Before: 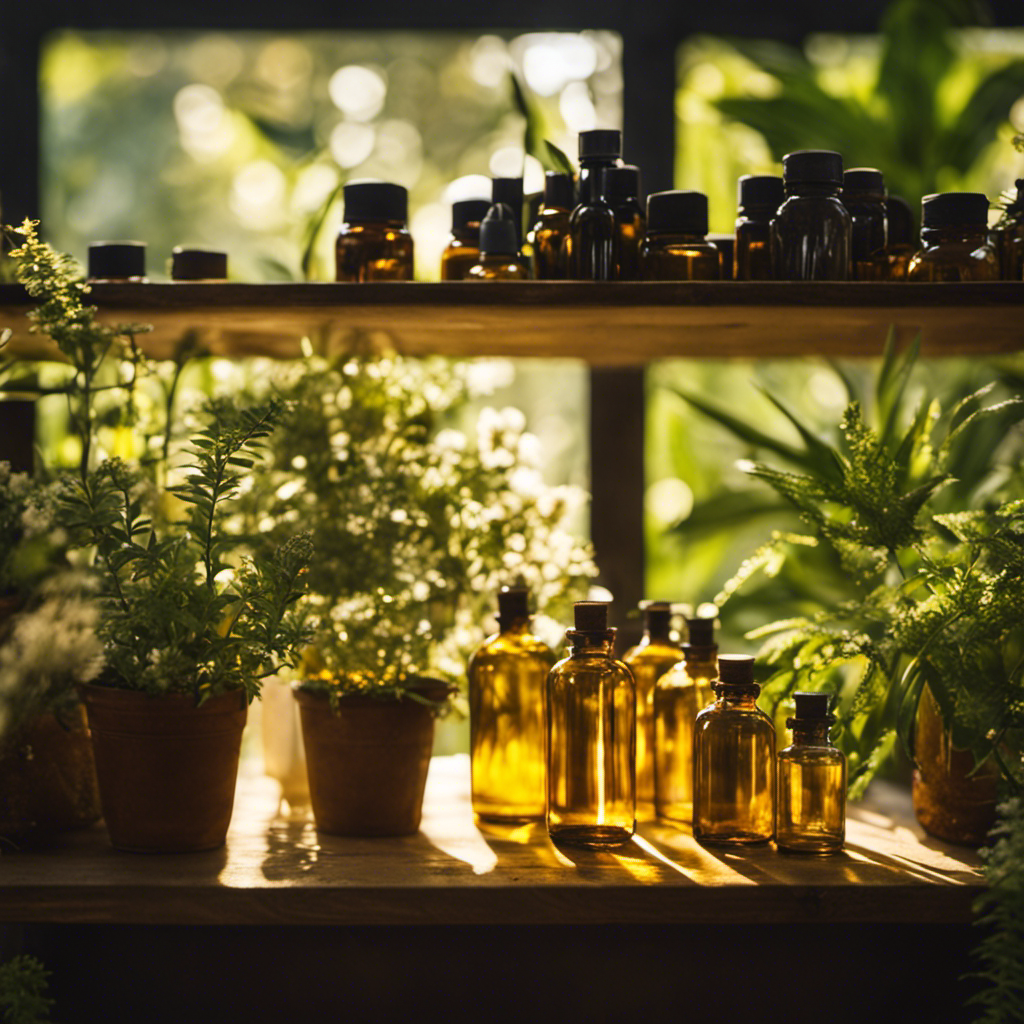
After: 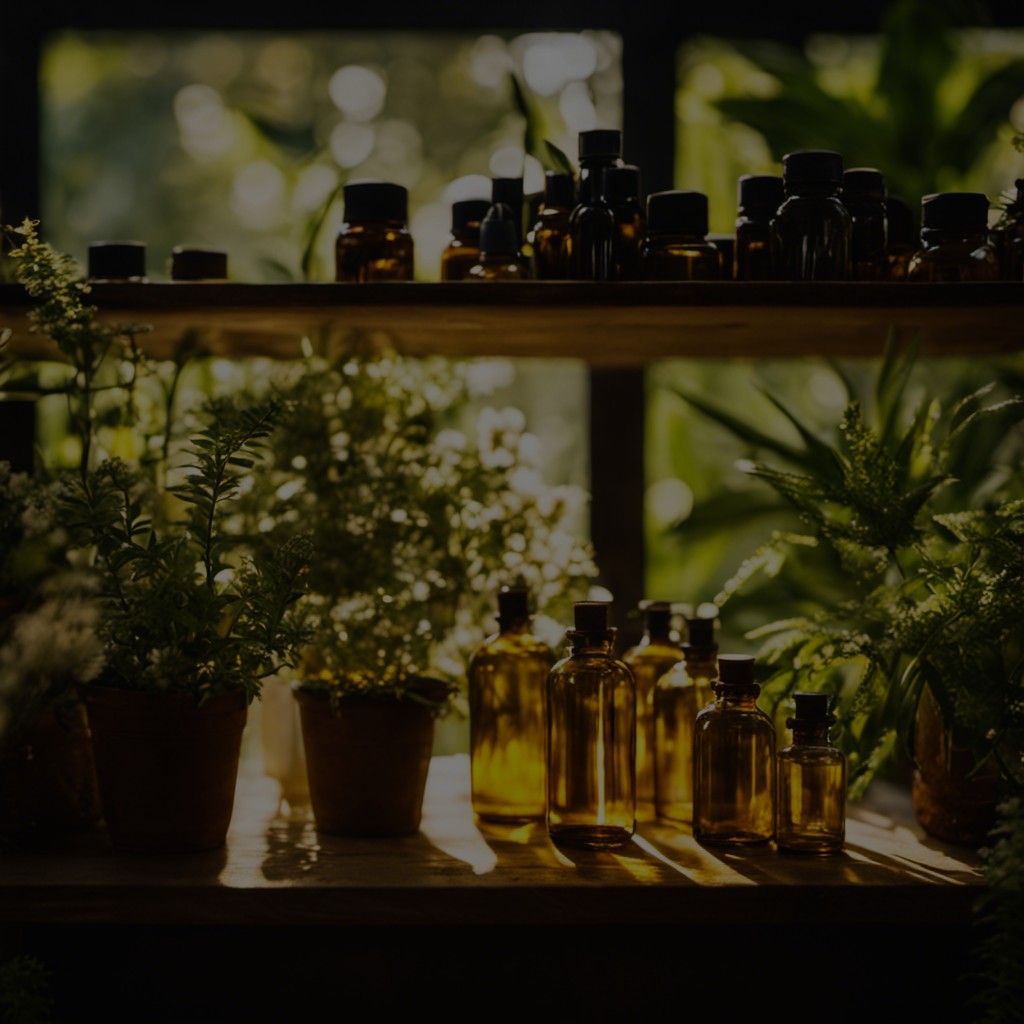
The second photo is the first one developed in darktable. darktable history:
exposure: exposure -2.346 EV, compensate highlight preservation false
